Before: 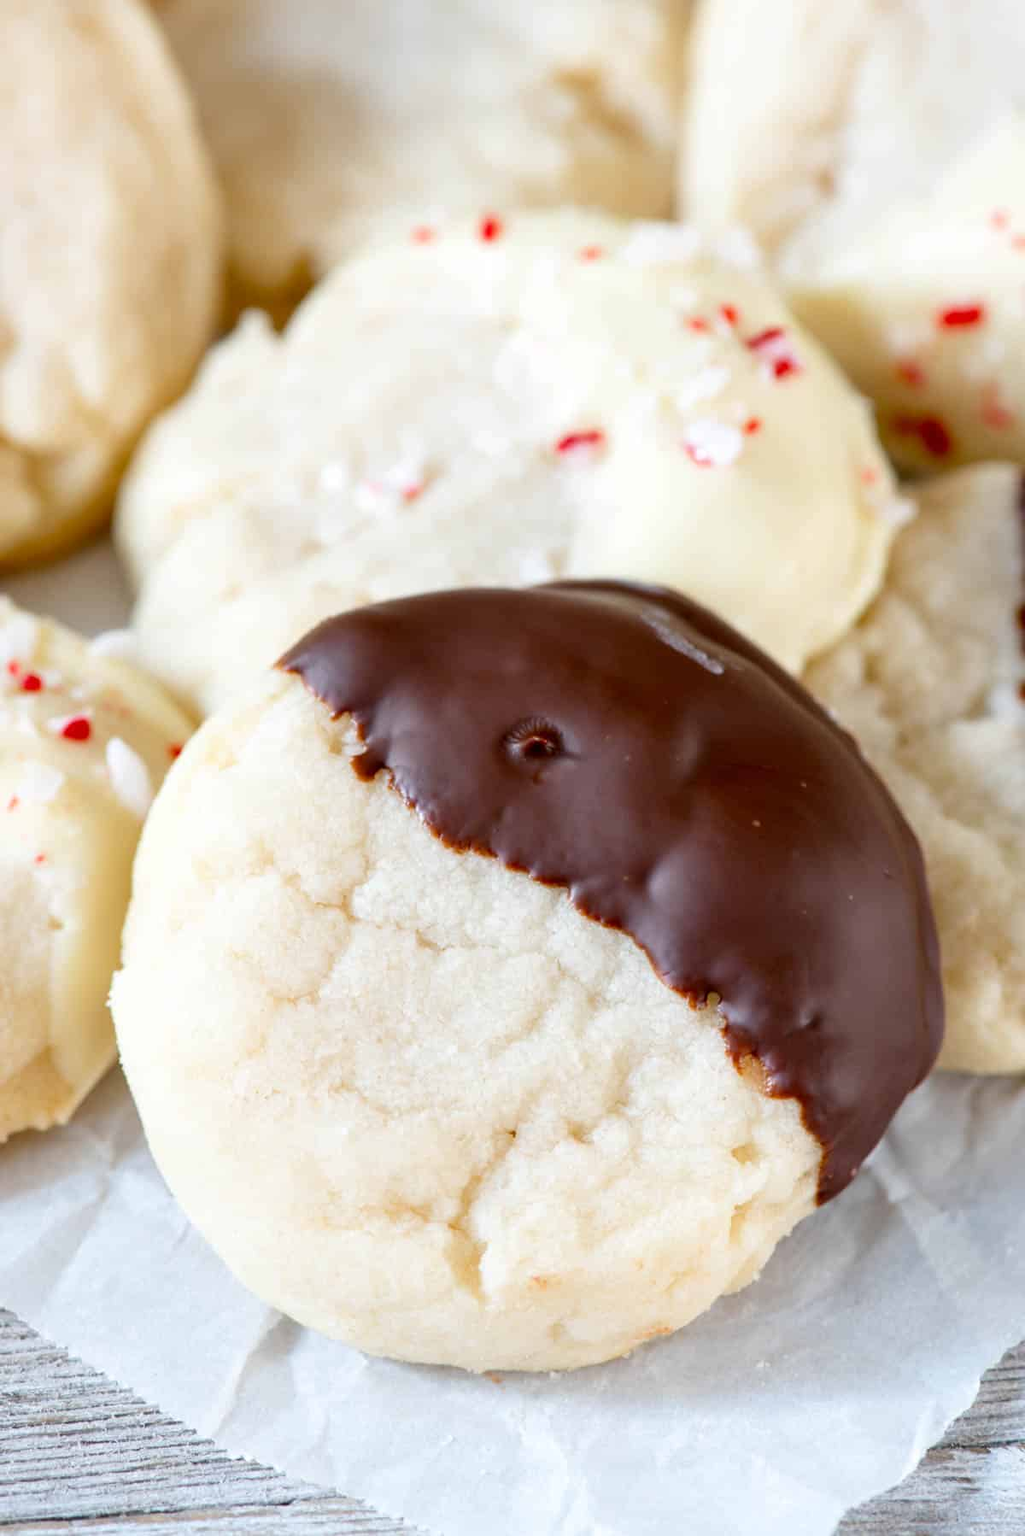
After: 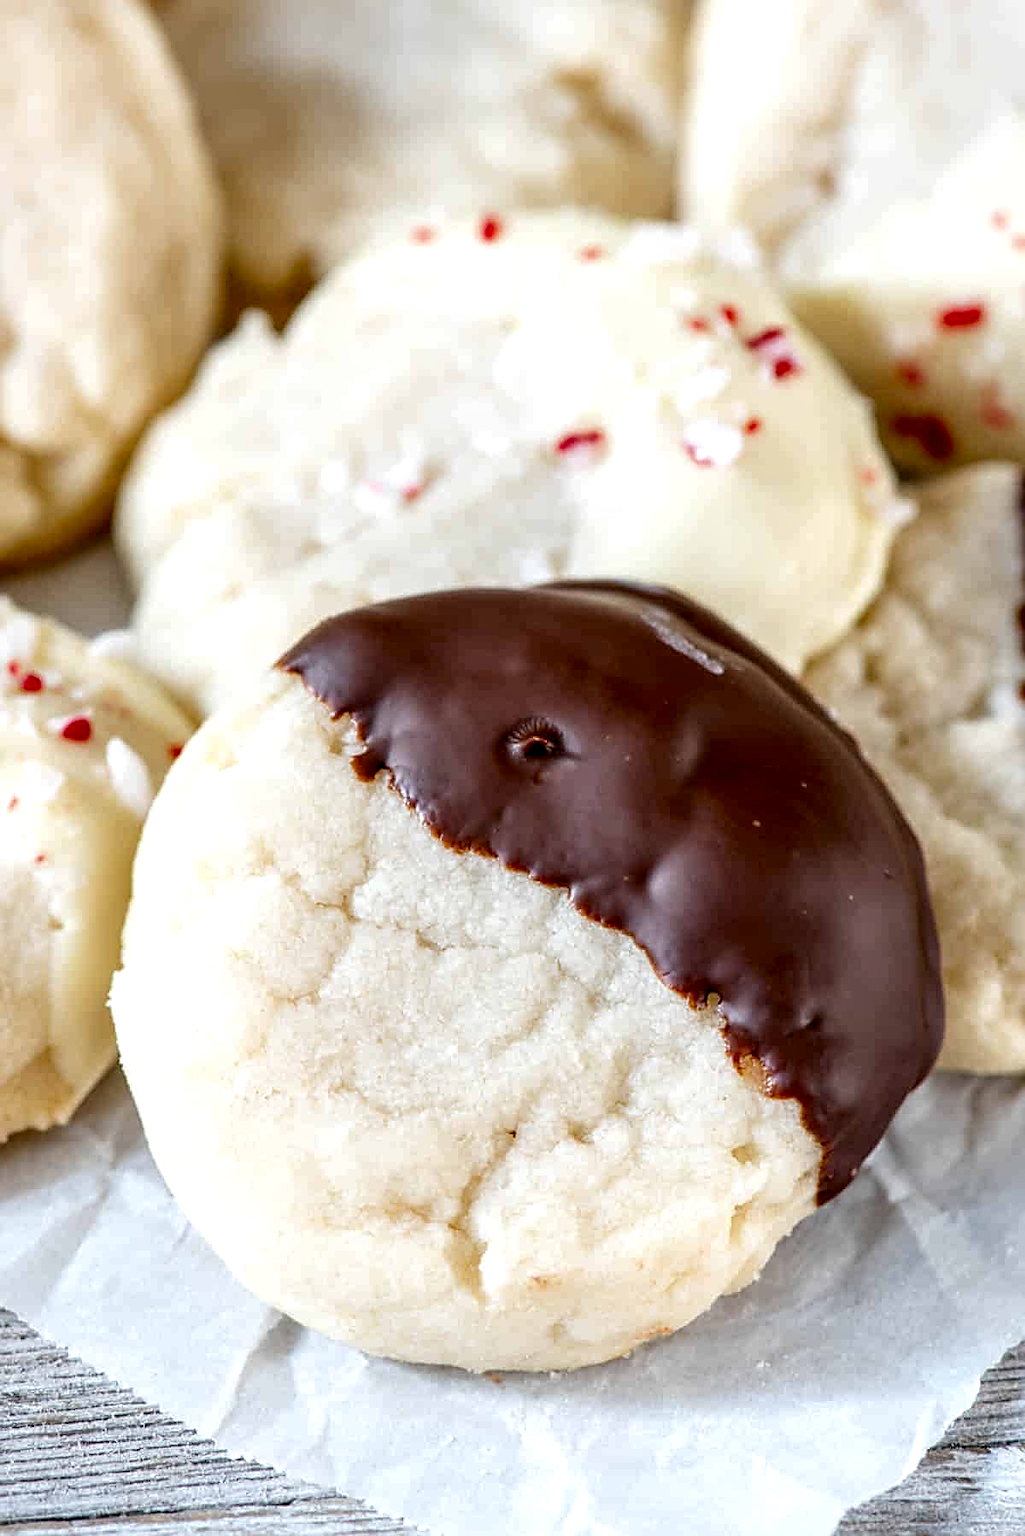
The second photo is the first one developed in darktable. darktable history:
local contrast: detail 160%
sharpen: on, module defaults
